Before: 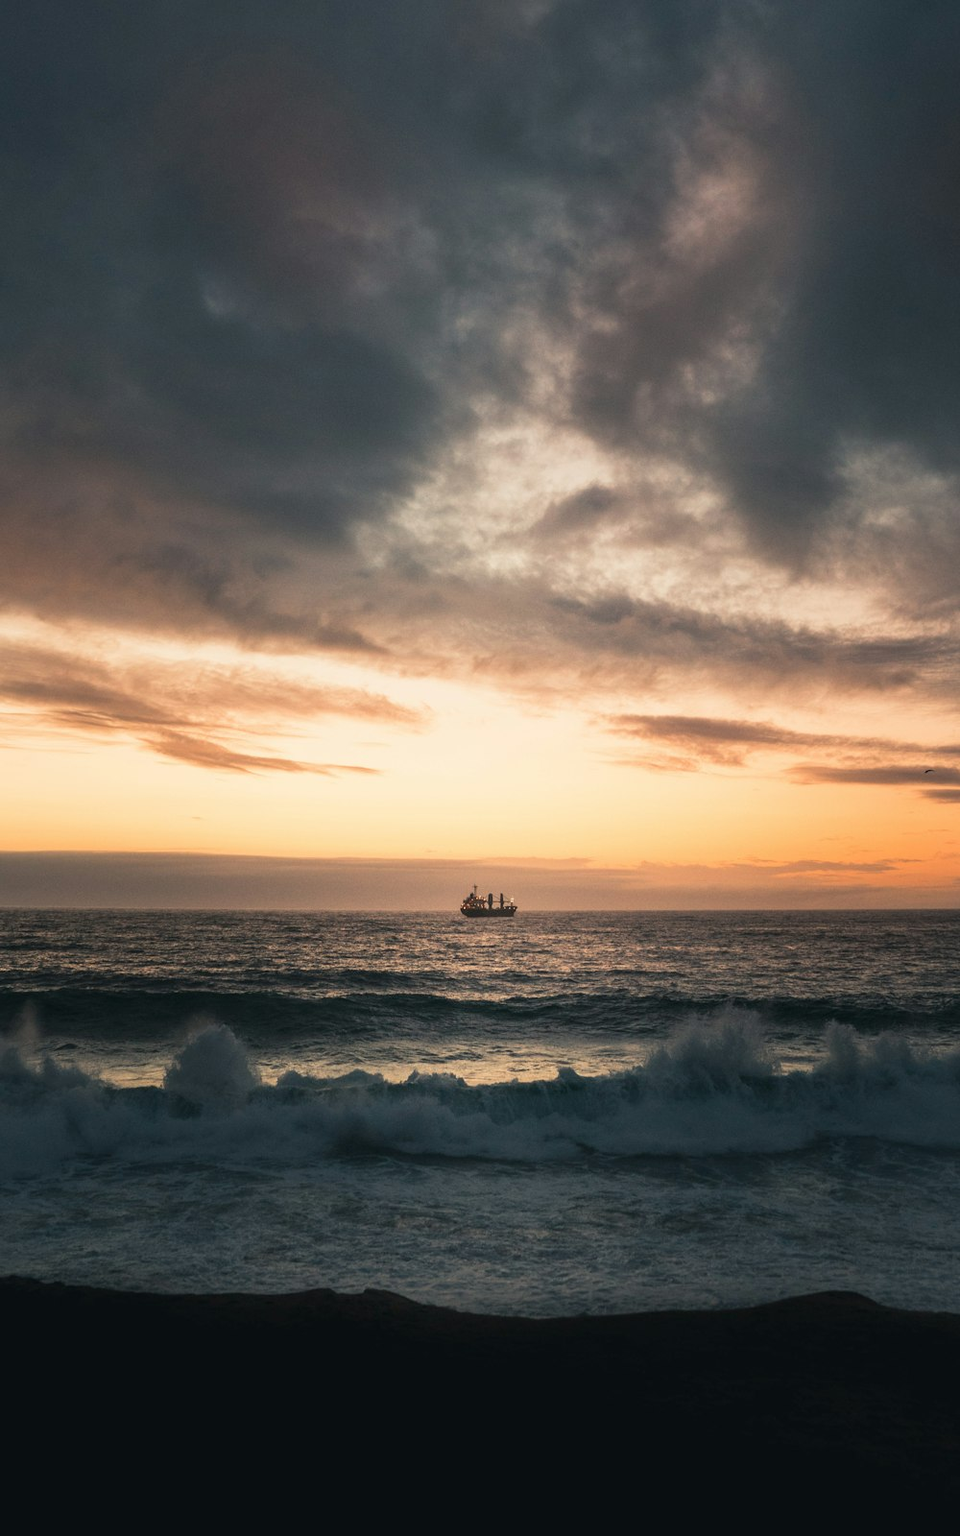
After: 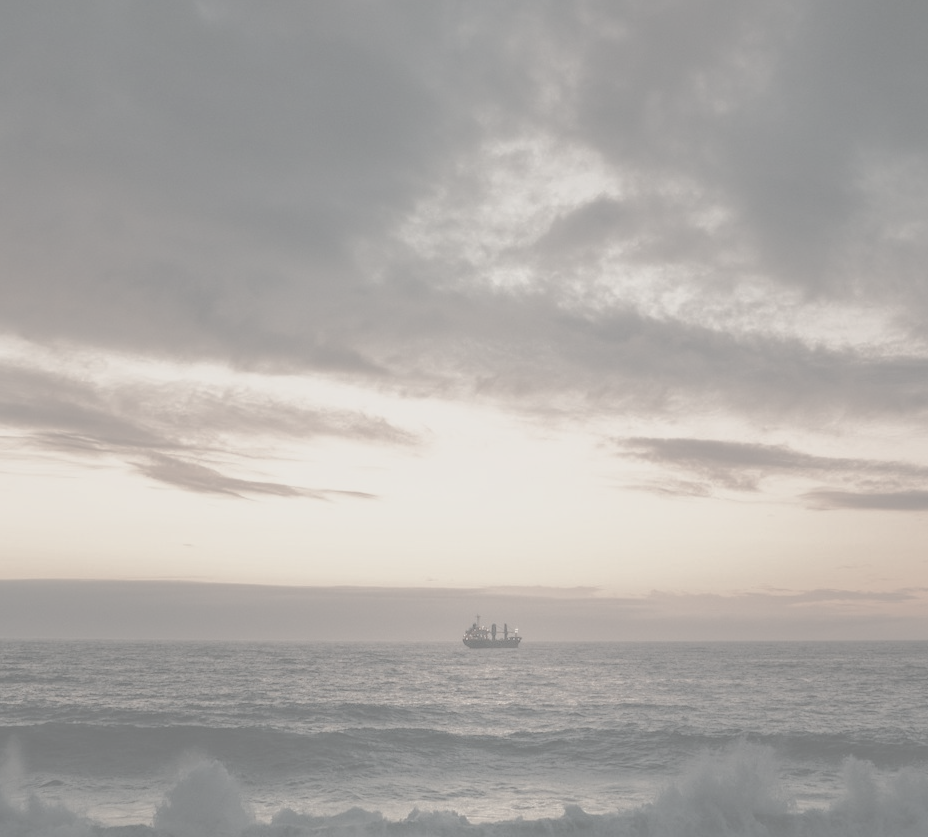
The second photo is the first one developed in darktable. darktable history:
base curve: curves: ch0 [(0, 0) (0.564, 0.291) (0.802, 0.731) (1, 1)]
contrast brightness saturation: contrast -0.32, brightness 0.75, saturation -0.78
crop: left 1.744%, top 19.225%, right 5.069%, bottom 28.357%
